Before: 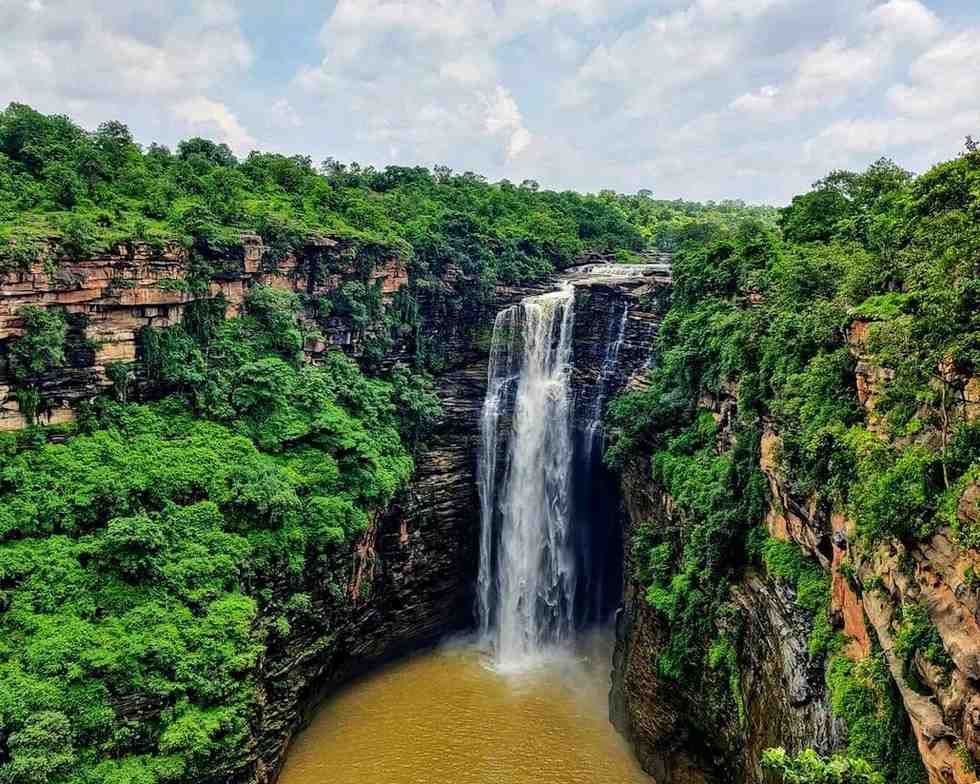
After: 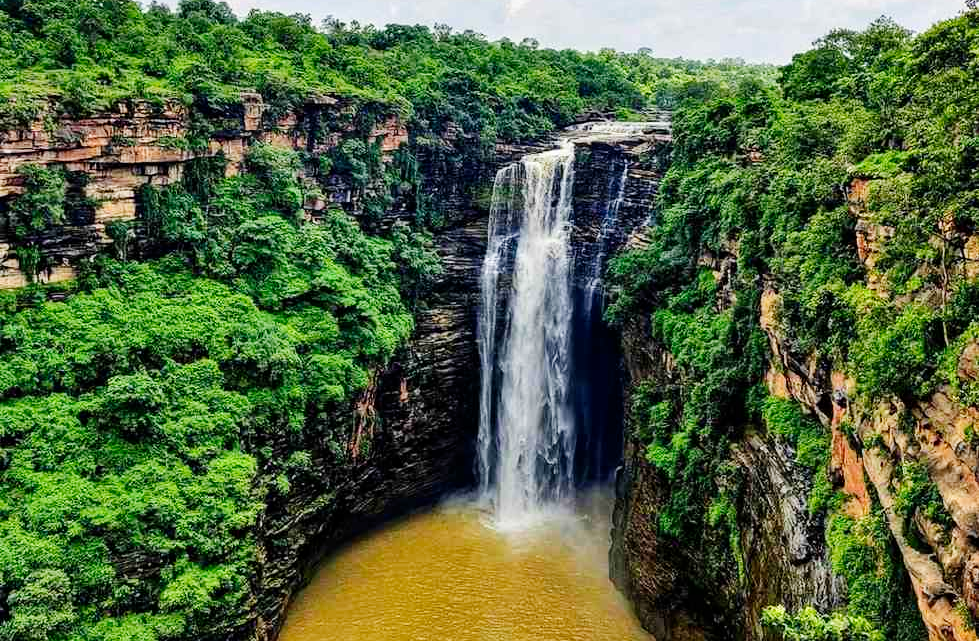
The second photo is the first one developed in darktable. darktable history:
crop and rotate: top 18.165%
tone curve: curves: ch0 [(0, 0) (0.004, 0.001) (0.133, 0.112) (0.325, 0.362) (0.832, 0.893) (1, 1)], preserve colors none
tone equalizer: edges refinement/feathering 500, mask exposure compensation -1.57 EV, preserve details no
